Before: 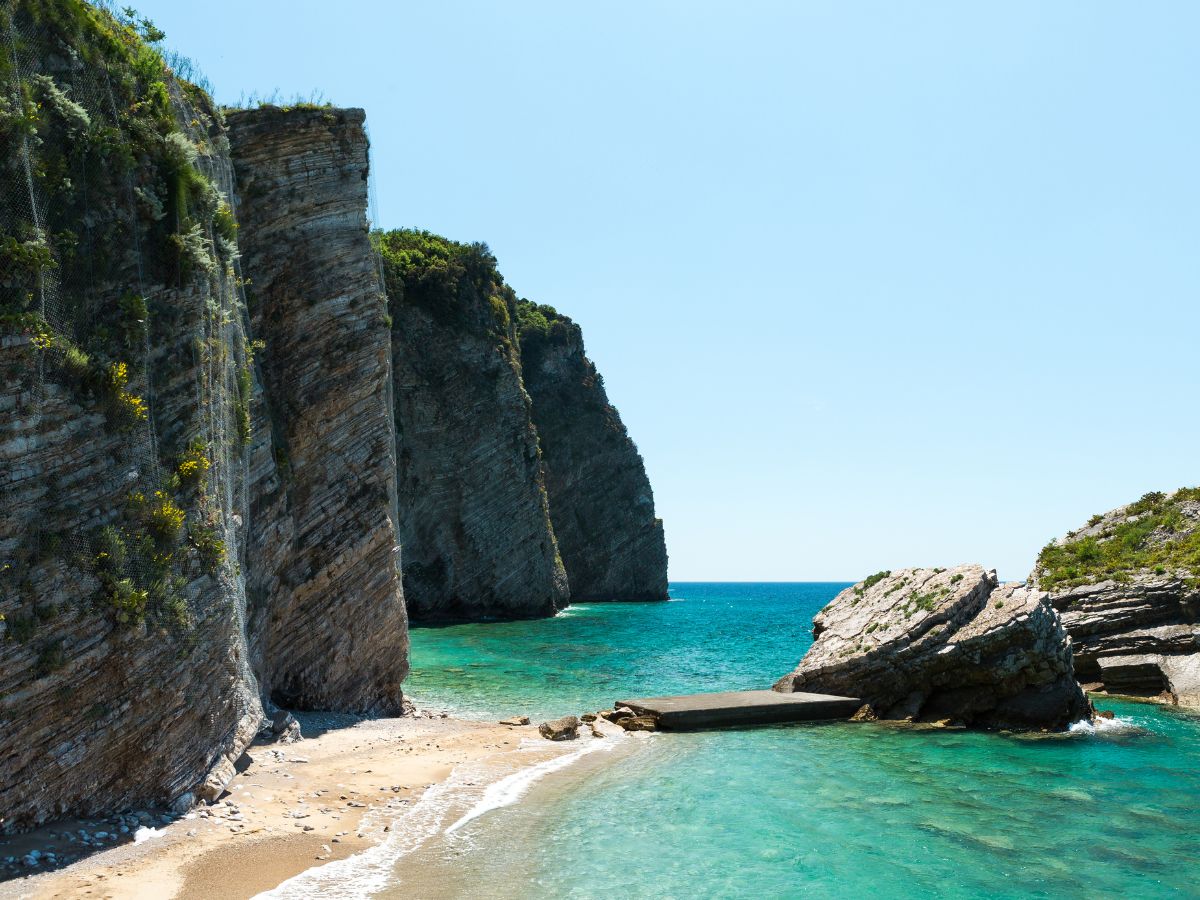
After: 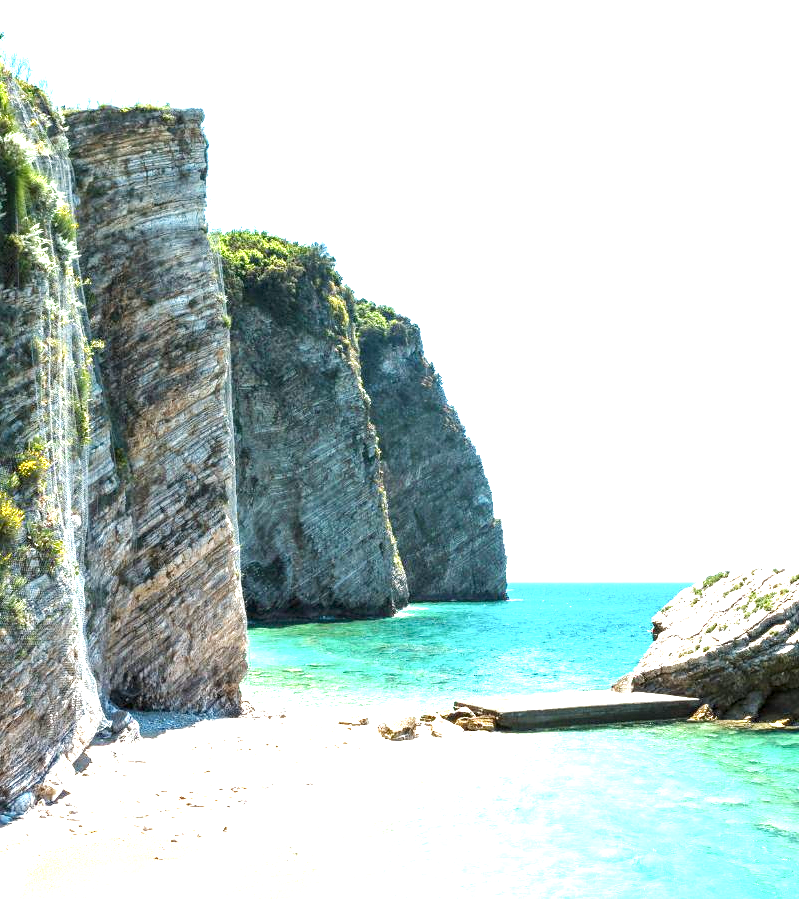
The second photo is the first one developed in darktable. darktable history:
exposure: black level correction 0, exposure 1.946 EV, compensate highlight preservation false
local contrast: highlights 87%, shadows 80%
tone curve: curves: ch0 [(0, 0) (0.641, 0.691) (1, 1)], preserve colors none
crop and rotate: left 13.472%, right 19.927%
